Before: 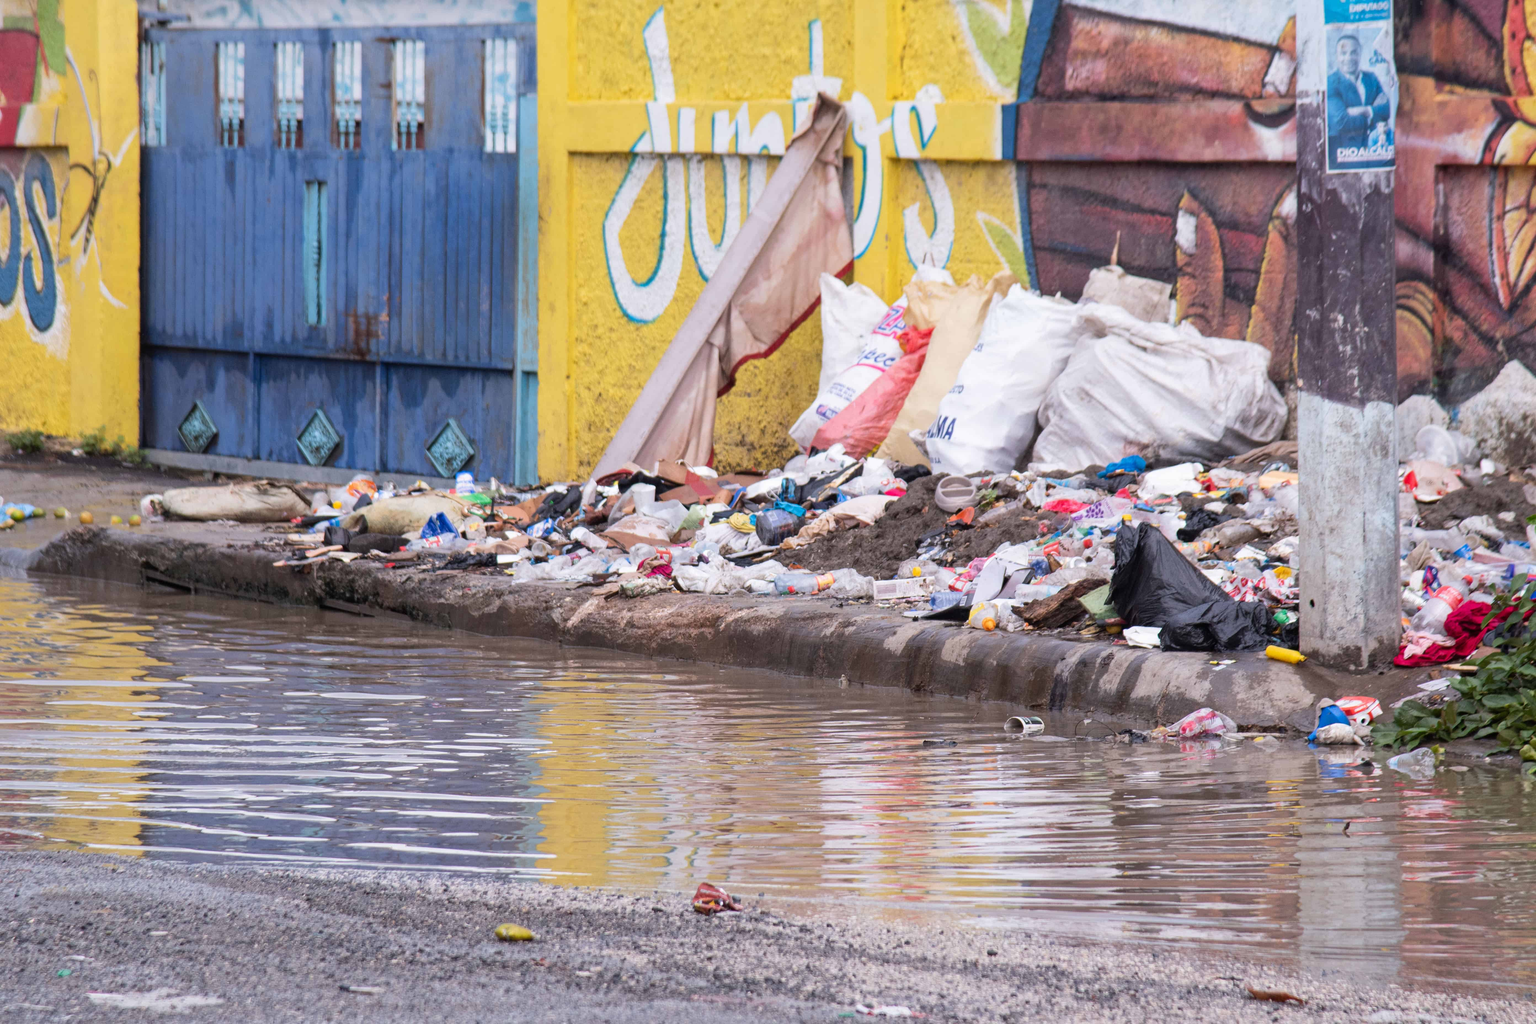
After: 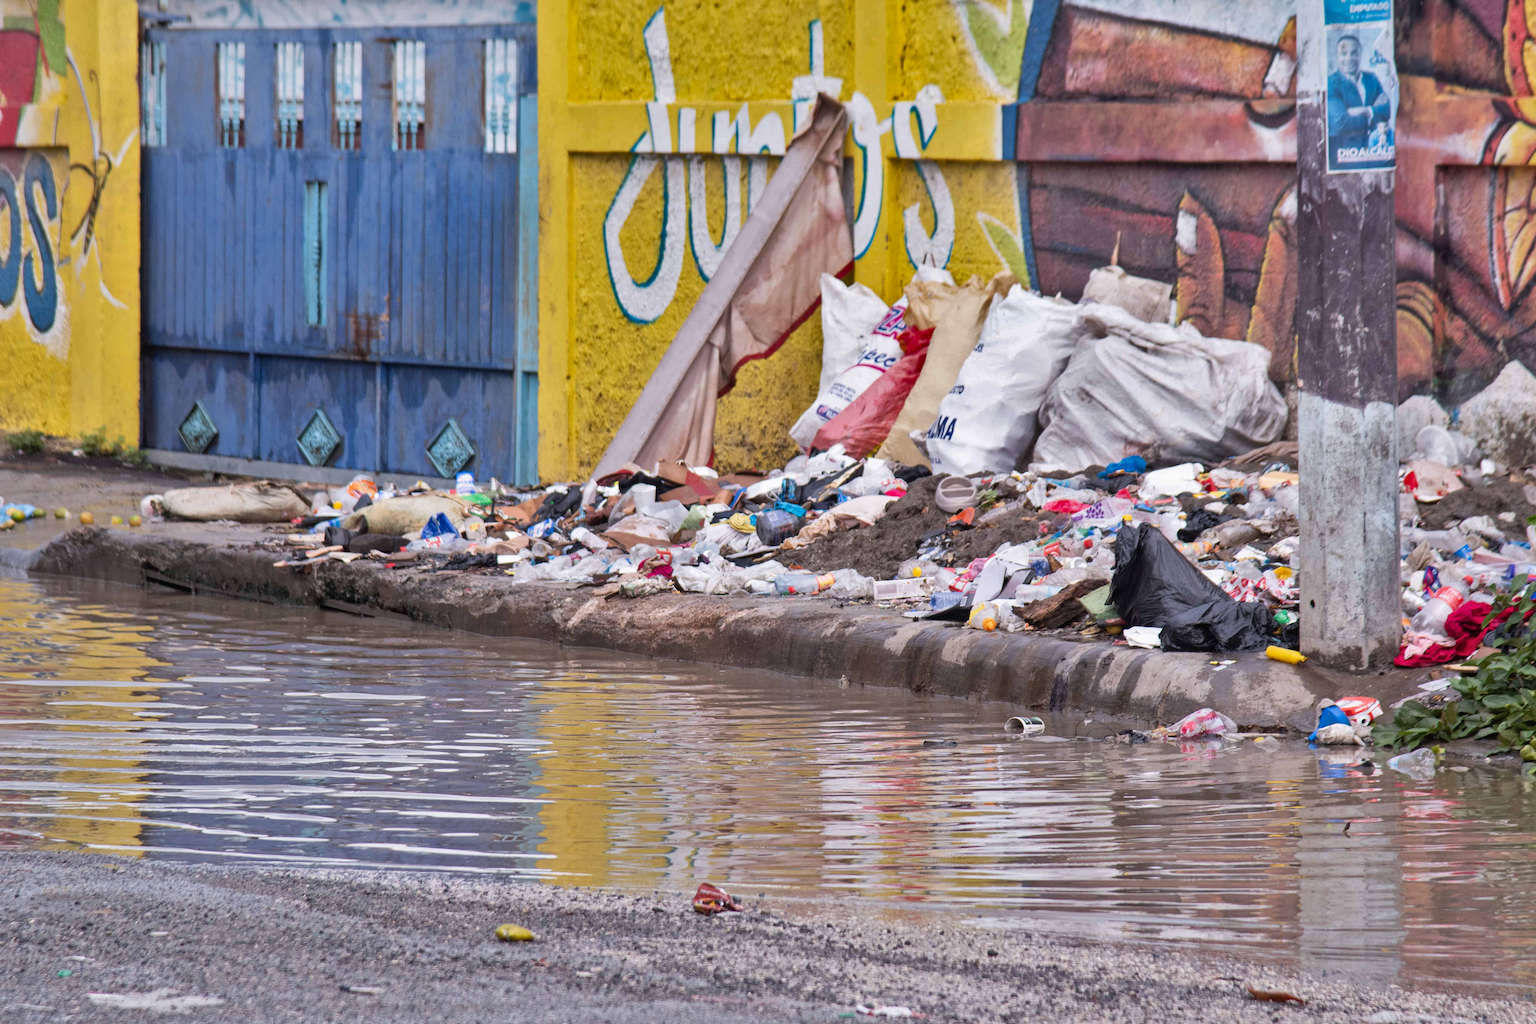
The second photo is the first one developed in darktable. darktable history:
shadows and highlights: radius 105.62, shadows 45.03, highlights -67.19, low approximation 0.01, soften with gaussian
